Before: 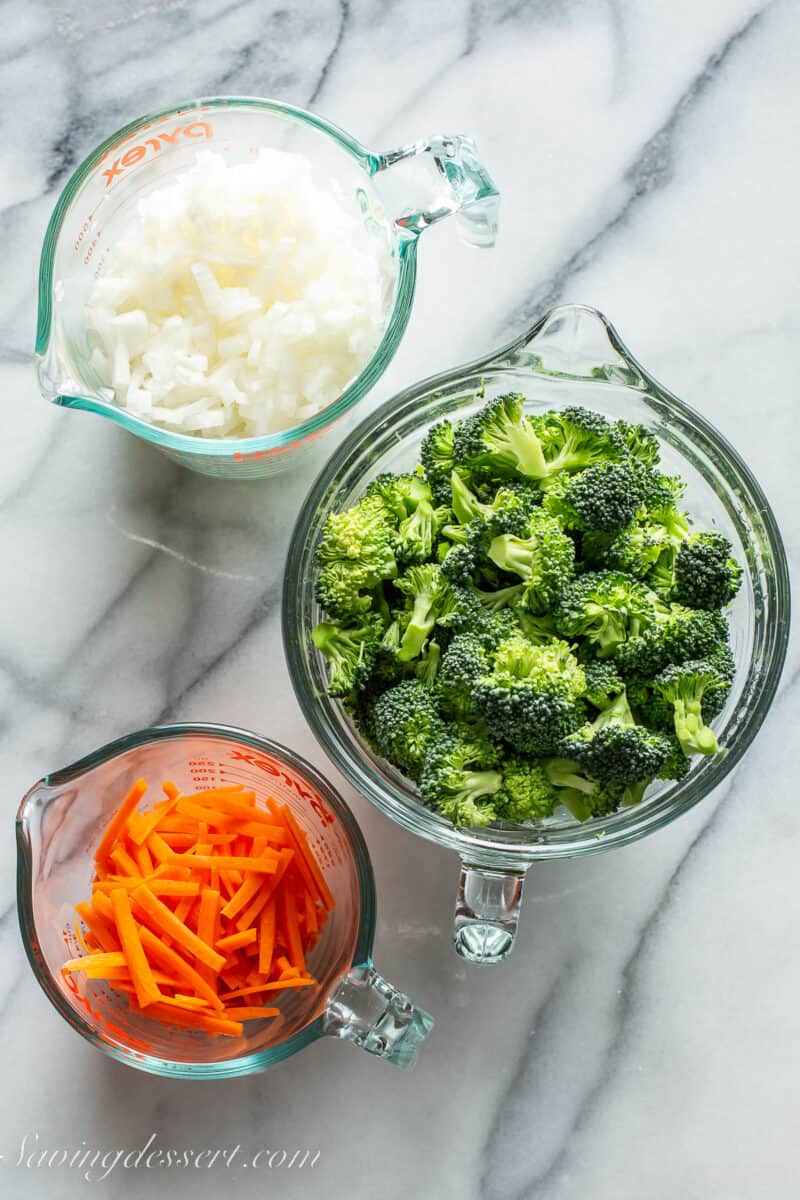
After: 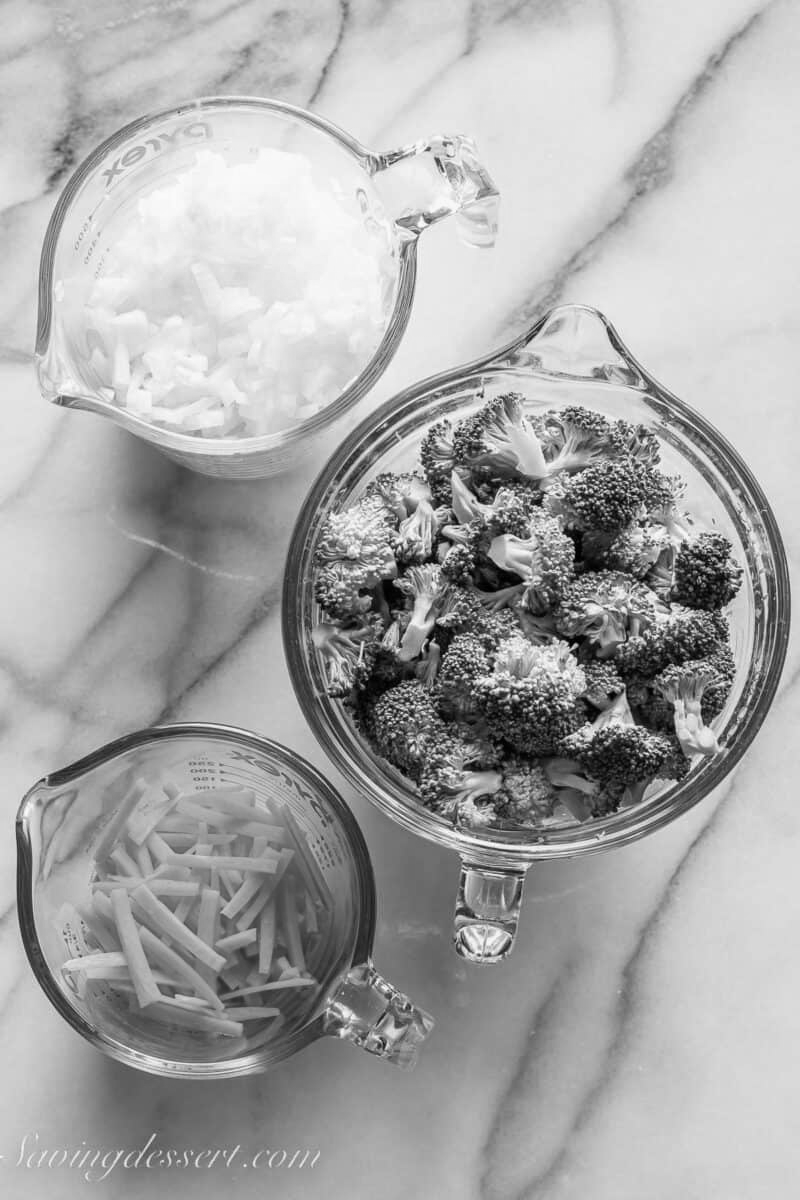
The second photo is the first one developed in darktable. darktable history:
monochrome: a 32, b 64, size 2.3
